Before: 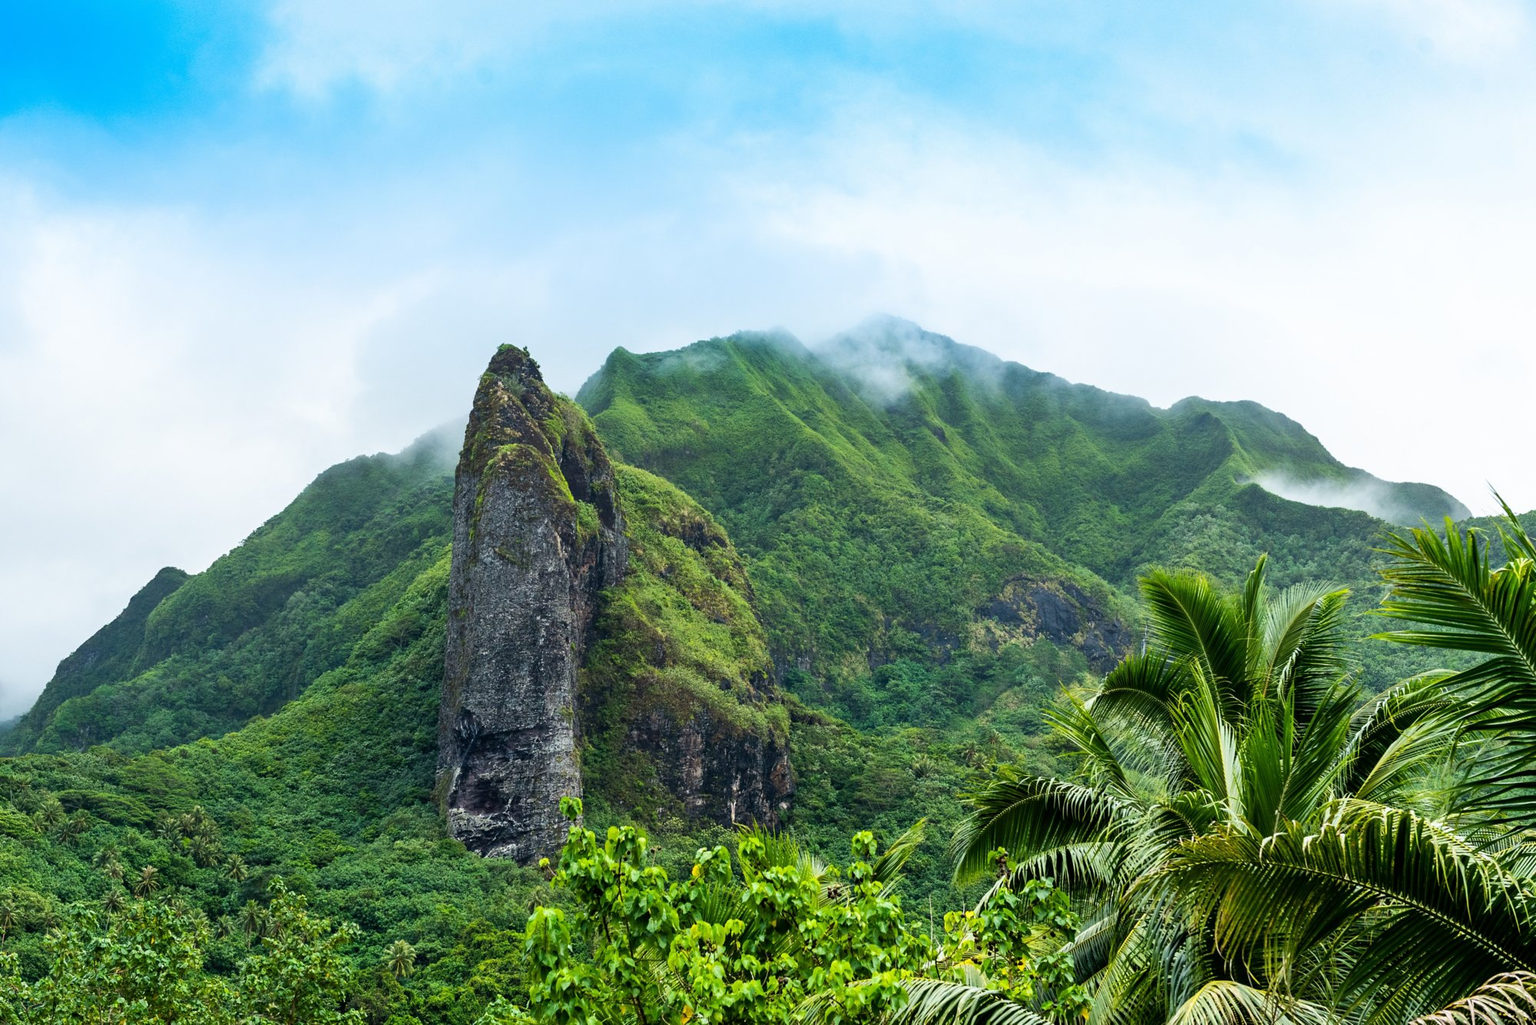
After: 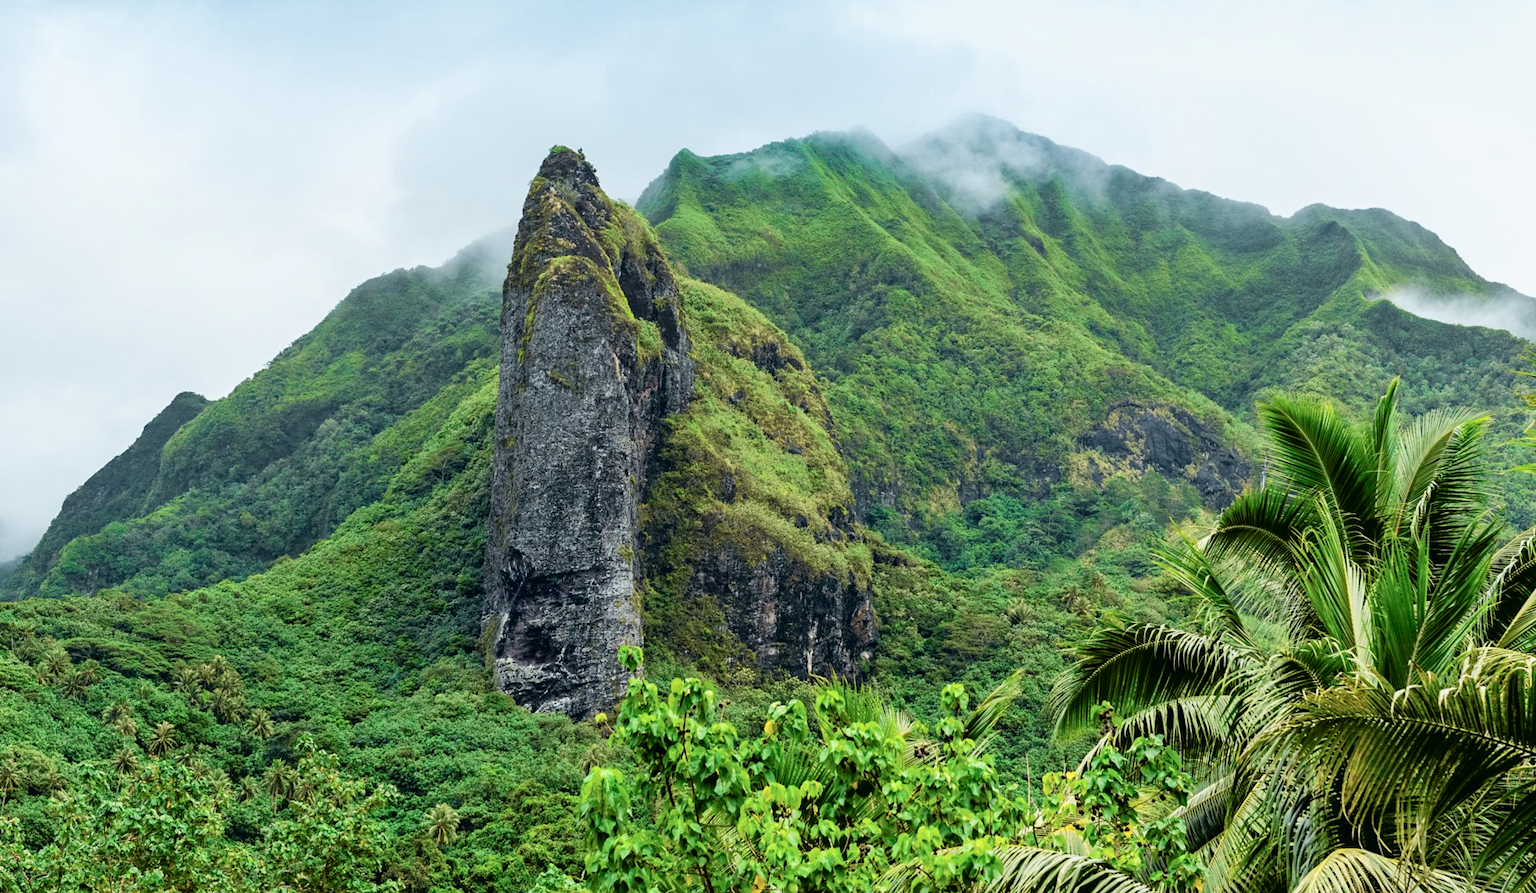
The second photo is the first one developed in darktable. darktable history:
crop: top 20.745%, right 9.447%, bottom 0.222%
local contrast: highlights 101%, shadows 99%, detail 119%, midtone range 0.2
tone equalizer: -8 EV 0.213 EV, -7 EV 0.428 EV, -6 EV 0.446 EV, -5 EV 0.273 EV, -3 EV -0.243 EV, -2 EV -0.405 EV, -1 EV -0.392 EV, +0 EV -0.231 EV, edges refinement/feathering 500, mask exposure compensation -1.57 EV, preserve details no
haze removal: compatibility mode true
tone curve: curves: ch0 [(0, 0.023) (0.087, 0.065) (0.184, 0.168) (0.45, 0.54) (0.57, 0.683) (0.722, 0.825) (0.877, 0.948) (1, 1)]; ch1 [(0, 0) (0.388, 0.369) (0.44, 0.45) (0.495, 0.491) (0.534, 0.528) (0.657, 0.655) (1, 1)]; ch2 [(0, 0) (0.353, 0.317) (0.408, 0.427) (0.5, 0.497) (0.534, 0.544) (0.576, 0.605) (0.625, 0.631) (1, 1)], color space Lab, independent channels, preserve colors none
